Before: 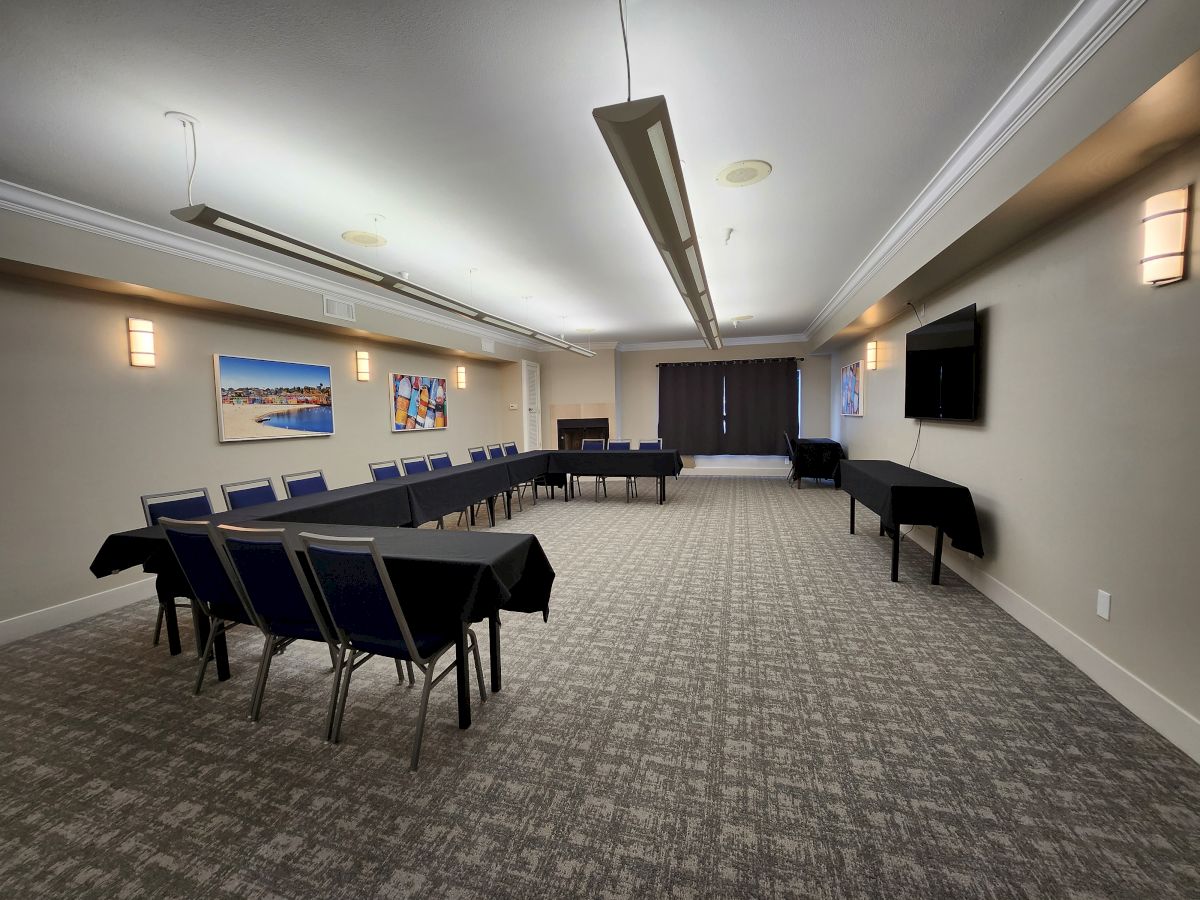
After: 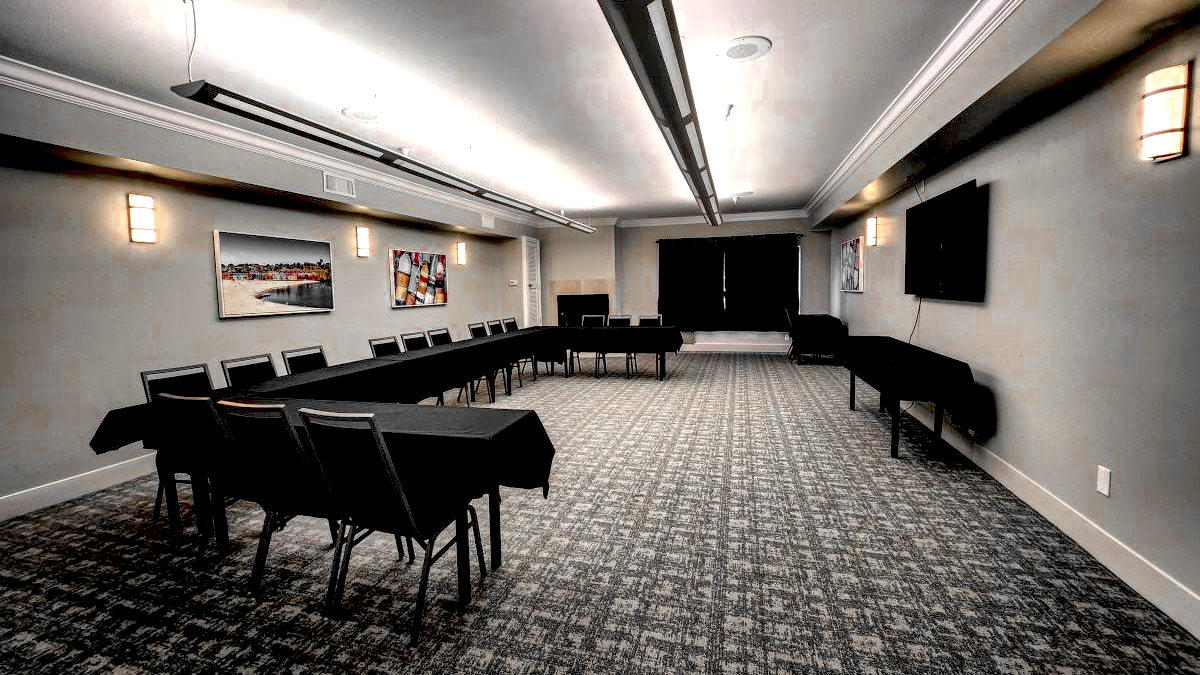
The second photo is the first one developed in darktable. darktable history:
color zones: curves: ch0 [(0, 0.497) (0.096, 0.361) (0.221, 0.538) (0.429, 0.5) (0.571, 0.5) (0.714, 0.5) (0.857, 0.5) (1, 0.497)]; ch1 [(0, 0.5) (0.143, 0.5) (0.257, -0.002) (0.429, 0.04) (0.571, -0.001) (0.714, -0.015) (0.857, 0.024) (1, 0.5)]
local contrast: detail 160%
color correction: highlights a* 5.38, highlights b* 5.3, shadows a* -4.26, shadows b* -5.11
crop: top 13.819%, bottom 11.169%
haze removal: compatibility mode true, adaptive false
exposure: black level correction 0.04, exposure 0.5 EV, compensate highlight preservation false
